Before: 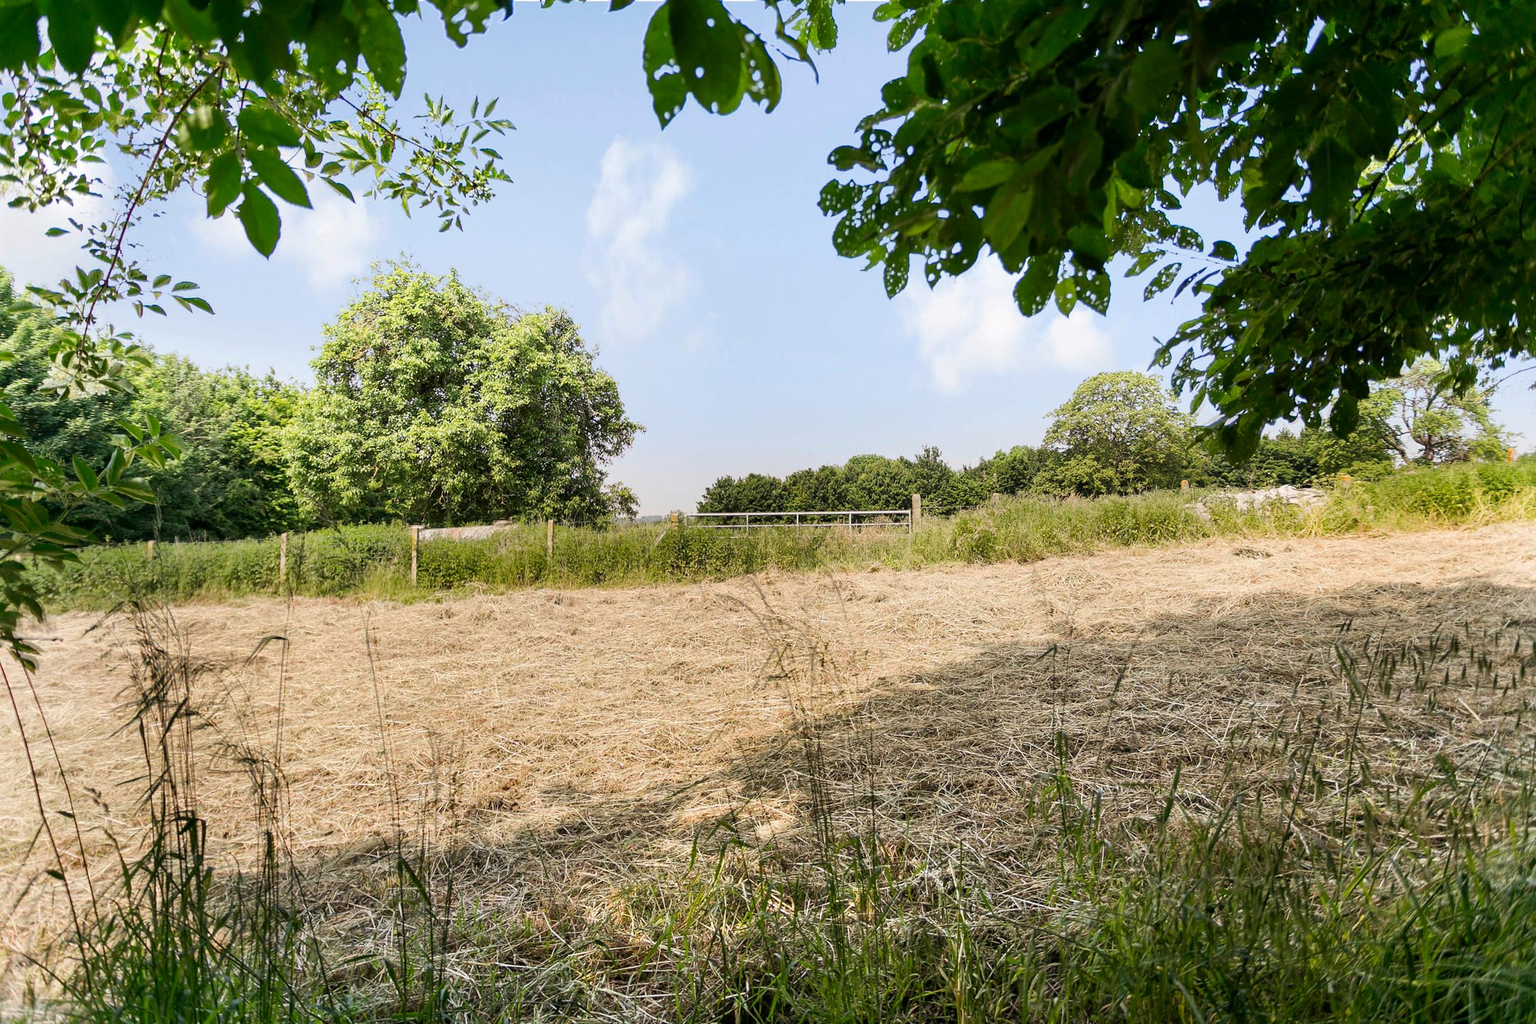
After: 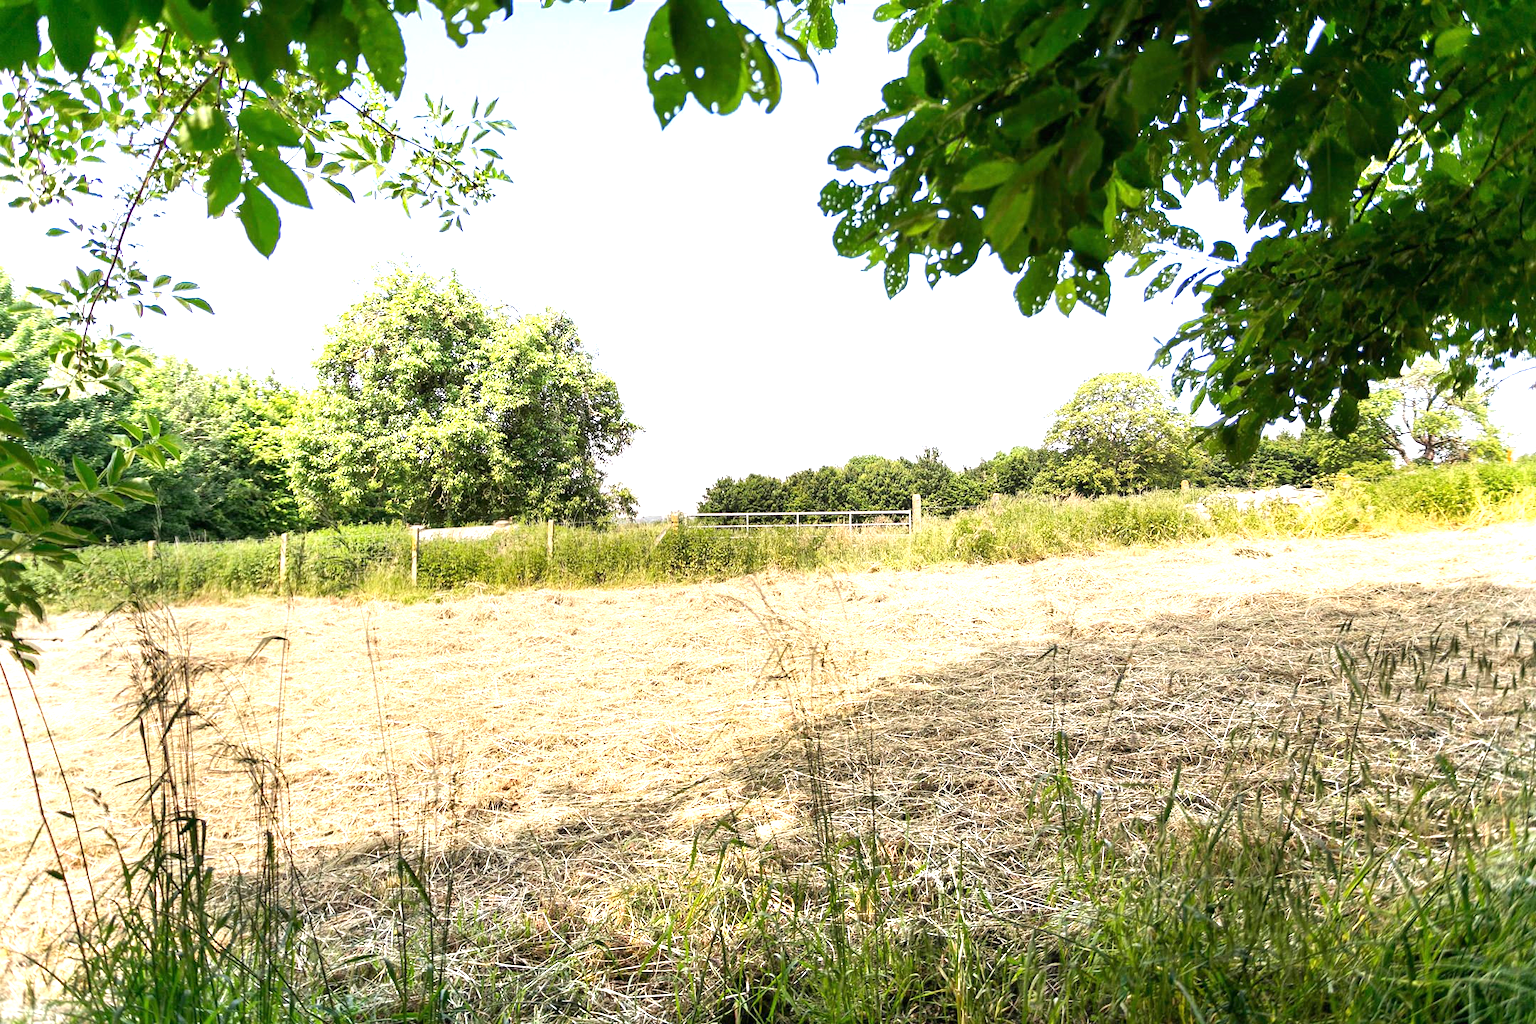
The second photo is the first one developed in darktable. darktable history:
exposure: black level correction 0, exposure 1.105 EV, compensate exposure bias true, compensate highlight preservation false
